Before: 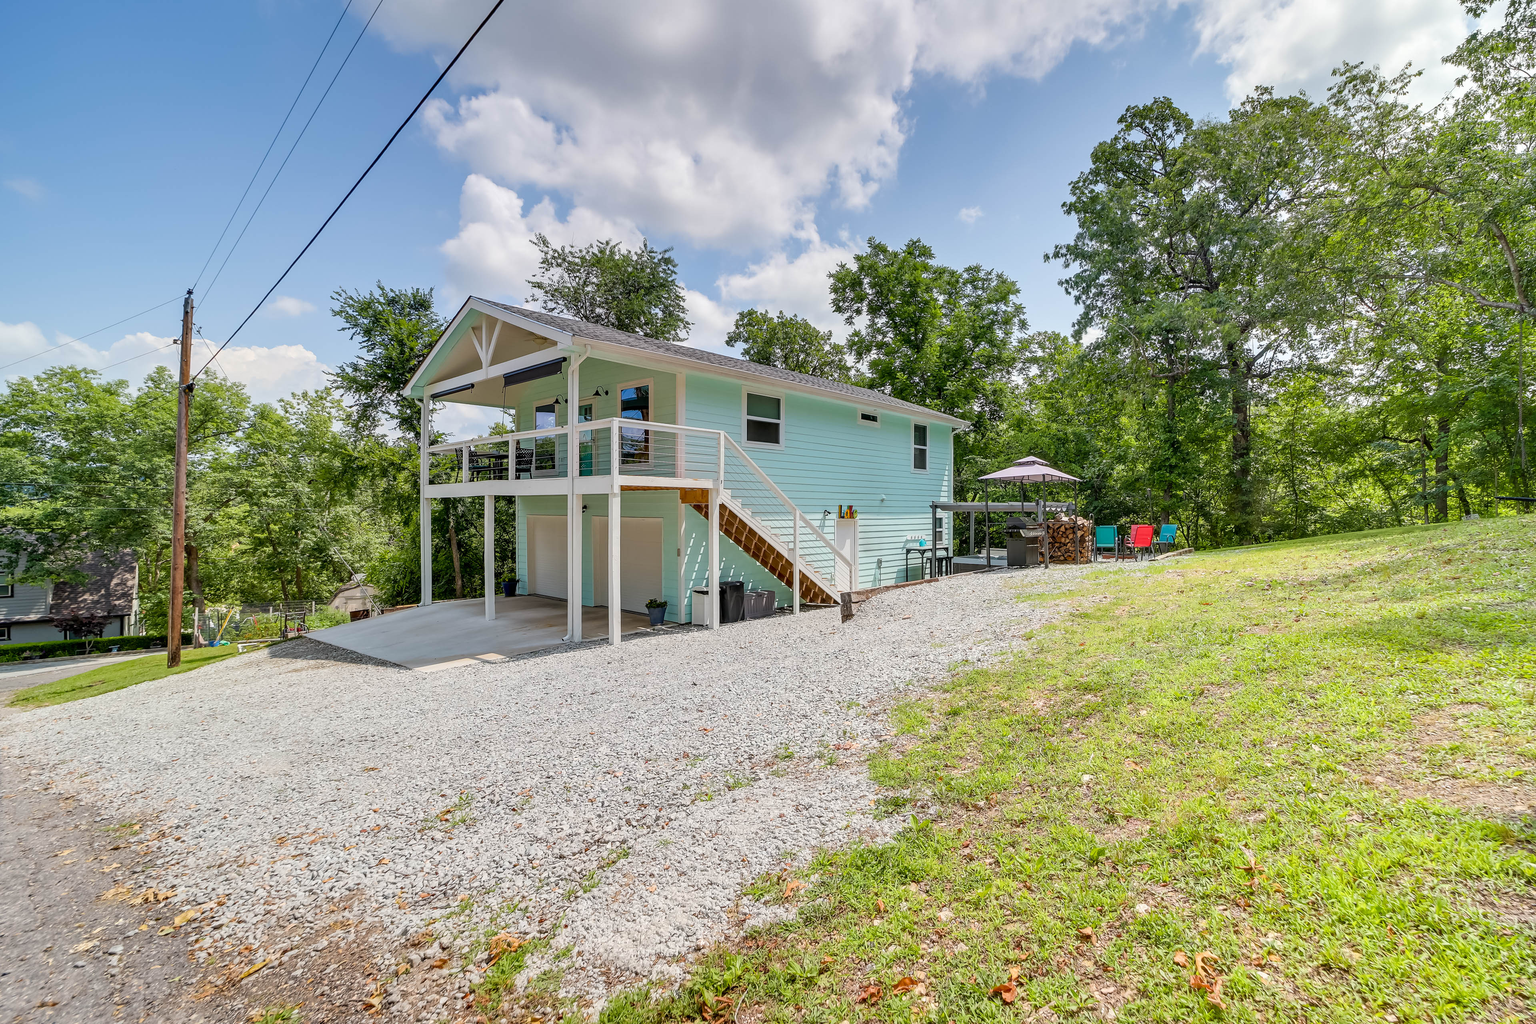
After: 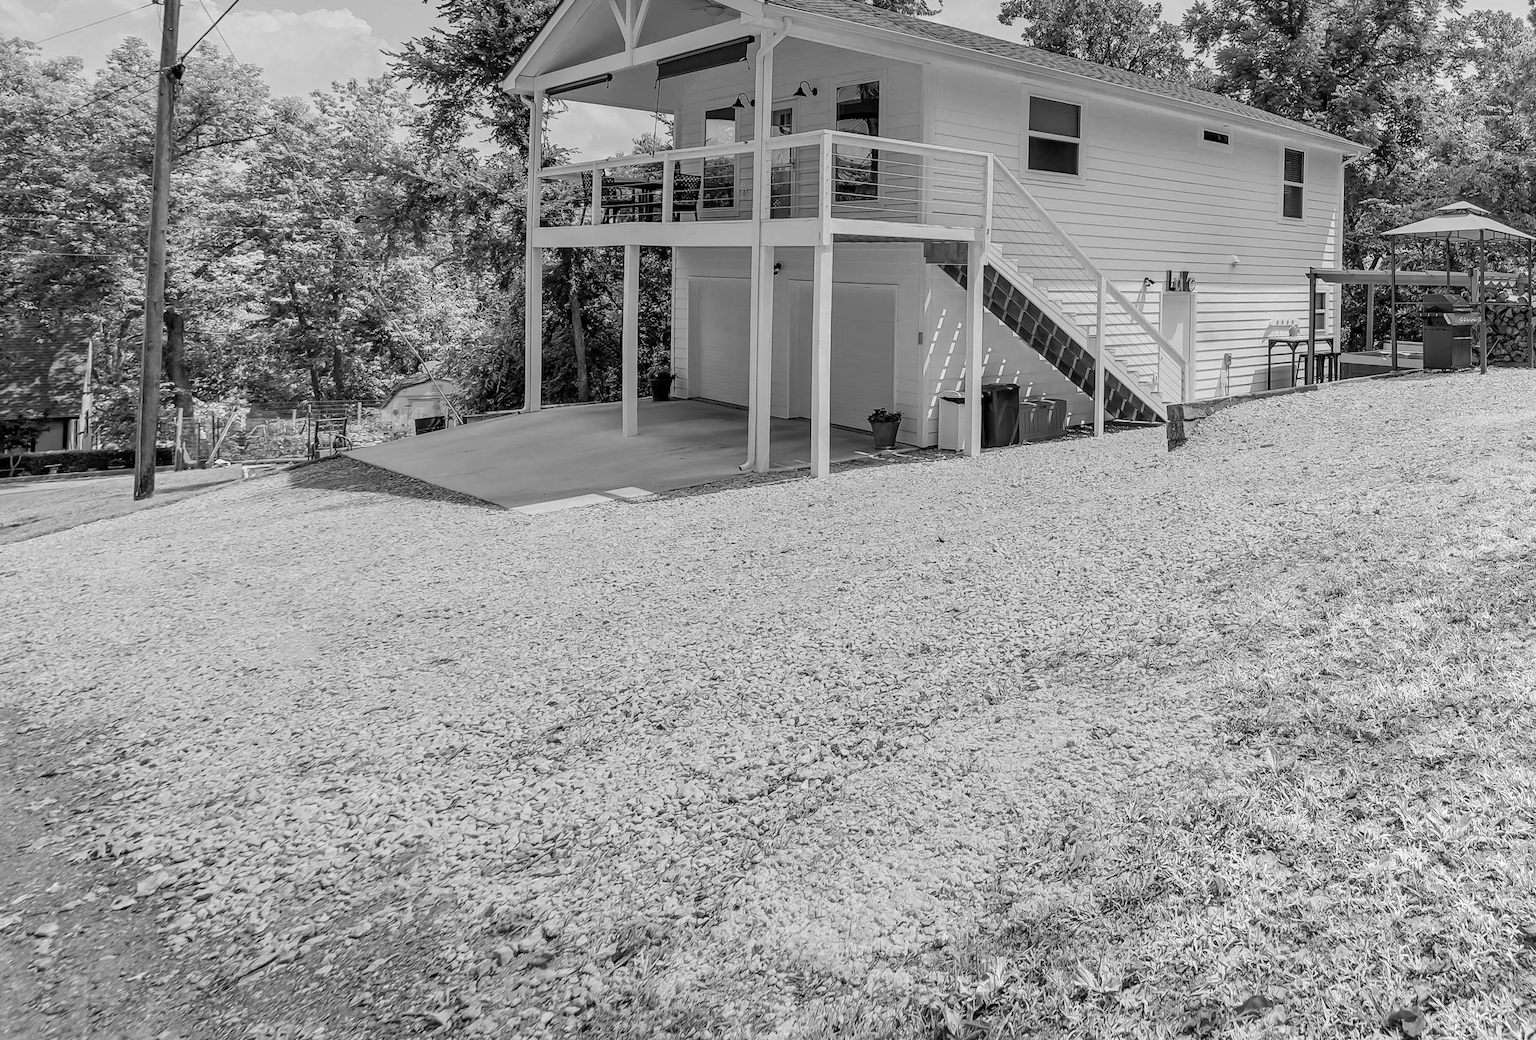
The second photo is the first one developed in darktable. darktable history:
color zones: curves: ch0 [(0.002, 0.593) (0.143, 0.417) (0.285, 0.541) (0.455, 0.289) (0.608, 0.327) (0.727, 0.283) (0.869, 0.571) (1, 0.603)]; ch1 [(0, 0) (0.143, 0) (0.286, 0) (0.429, 0) (0.571, 0) (0.714, 0) (0.857, 0)]
crop and rotate: angle -1.11°, left 3.733%, top 31.726%, right 29.079%
color correction: highlights a* 14.88, highlights b* 30.89
